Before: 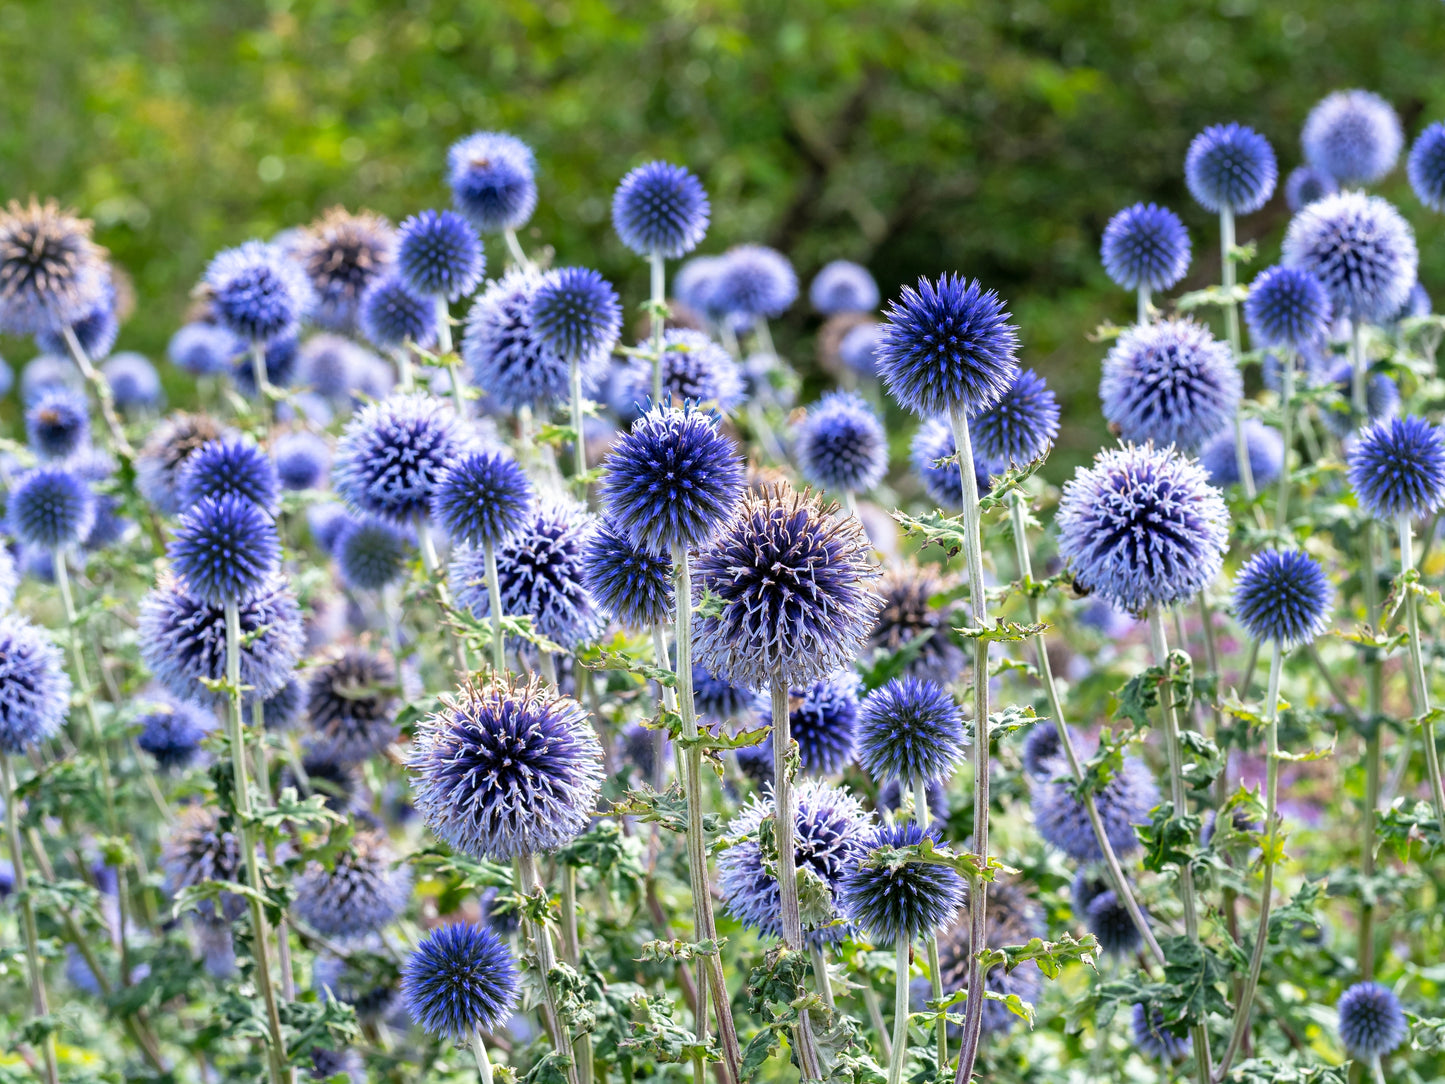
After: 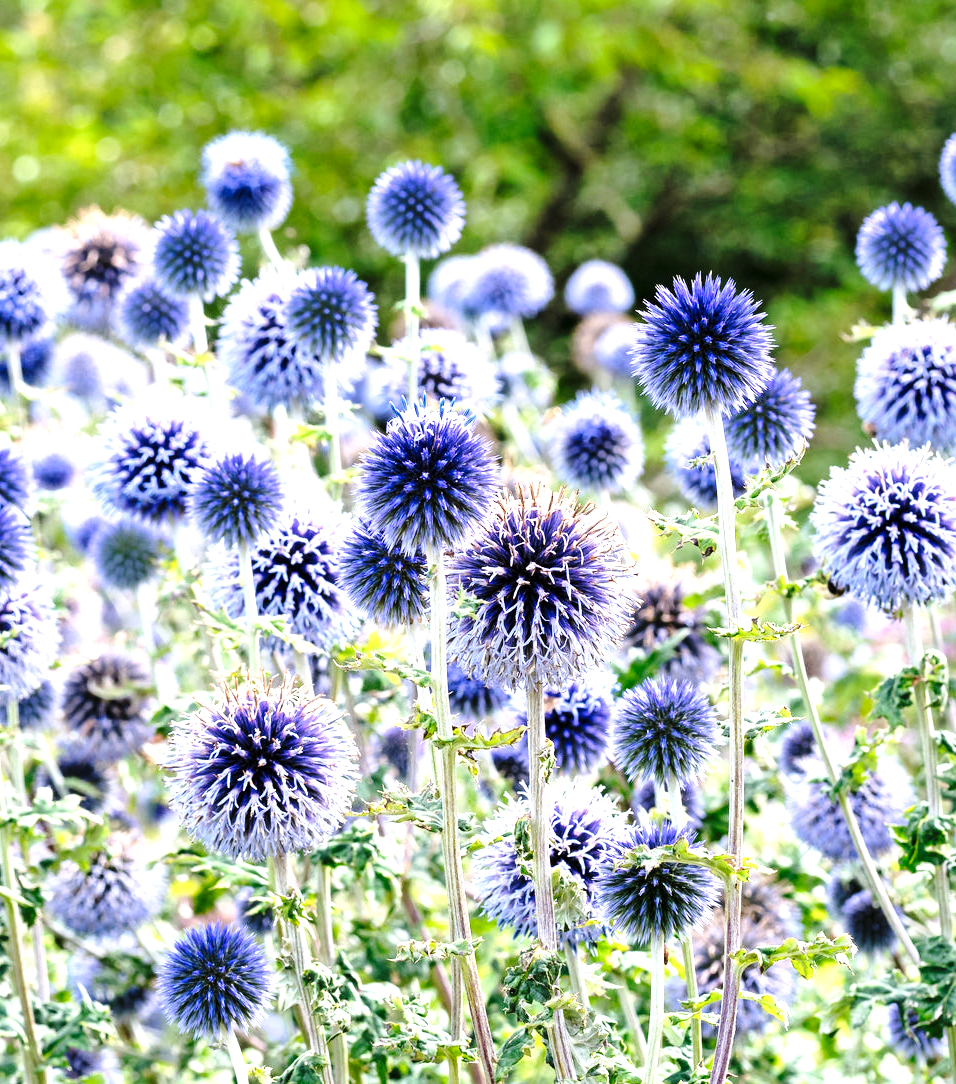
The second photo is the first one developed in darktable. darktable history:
shadows and highlights: radius 109.7, shadows 51.47, white point adjustment 9.02, highlights -5.46, soften with gaussian
crop: left 16.965%, right 16.809%
base curve: curves: ch0 [(0, 0) (0.028, 0.03) (0.121, 0.232) (0.46, 0.748) (0.859, 0.968) (1, 1)], preserve colors none
